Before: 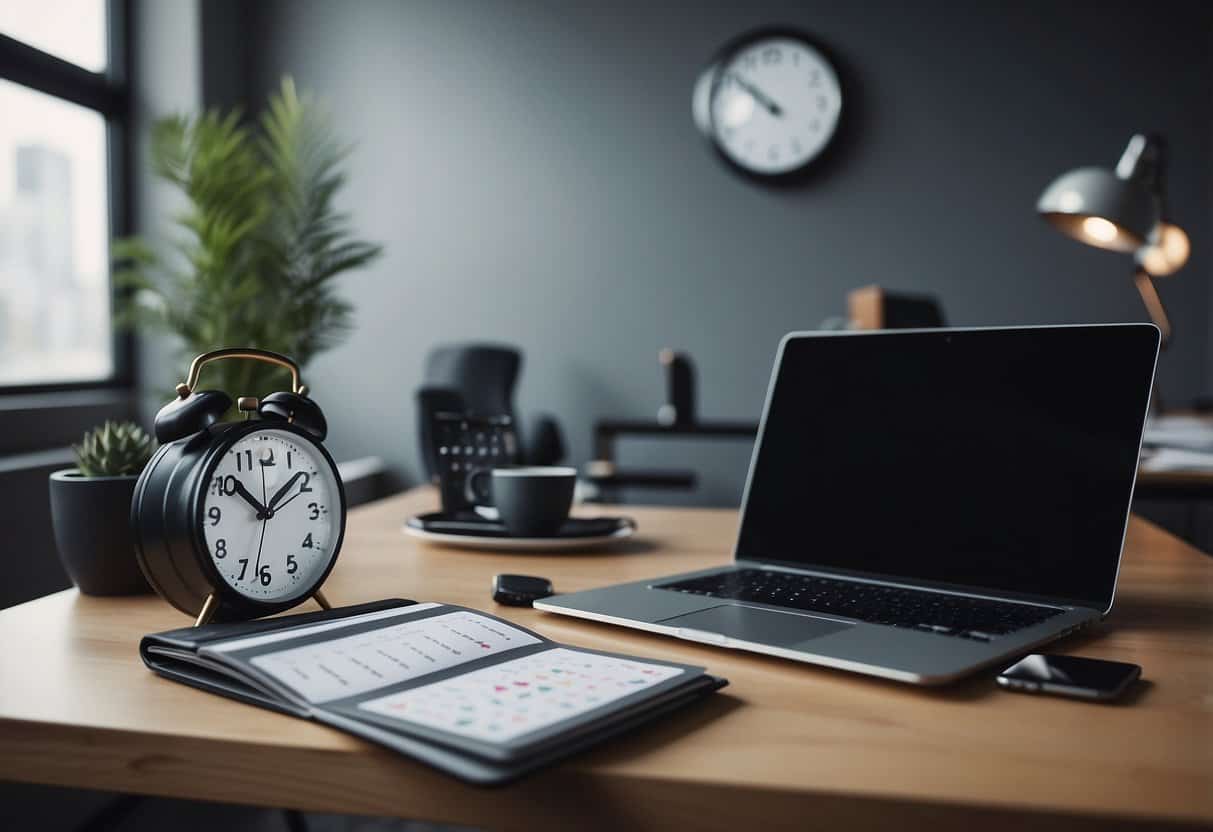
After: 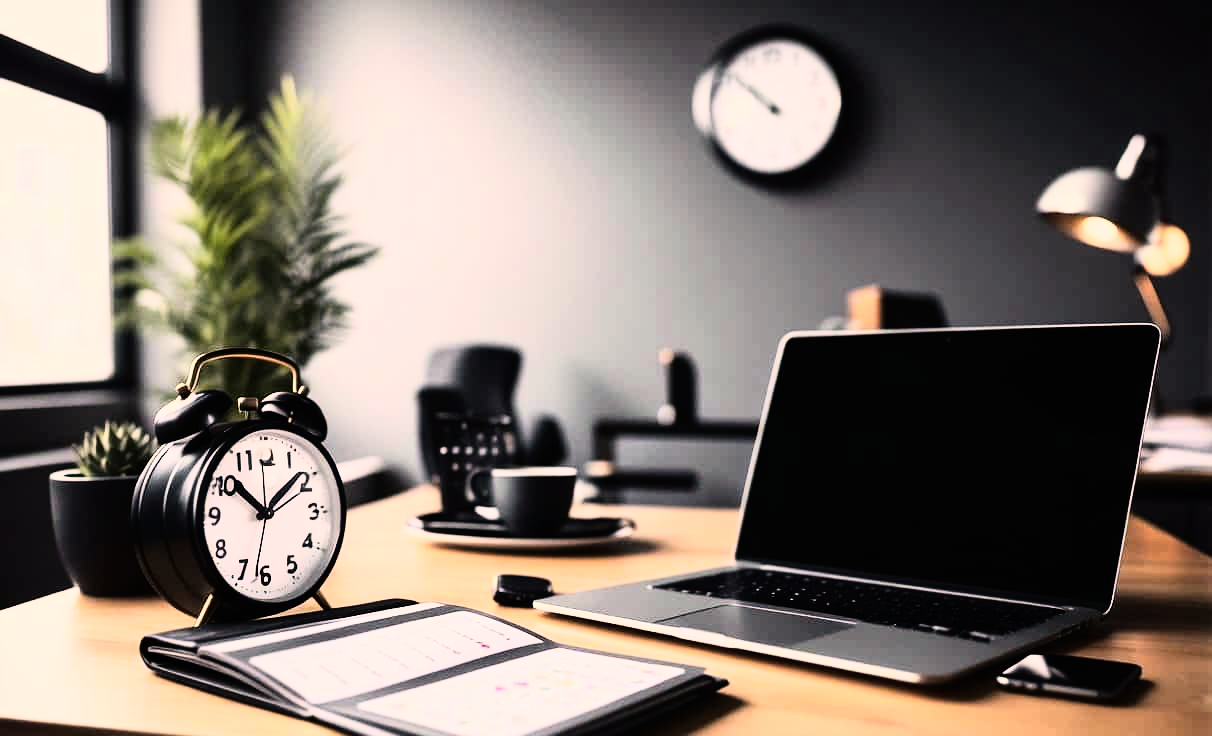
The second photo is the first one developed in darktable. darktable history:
rgb curve: curves: ch0 [(0, 0) (0.21, 0.15) (0.24, 0.21) (0.5, 0.75) (0.75, 0.96) (0.89, 0.99) (1, 1)]; ch1 [(0, 0.02) (0.21, 0.13) (0.25, 0.2) (0.5, 0.67) (0.75, 0.9) (0.89, 0.97) (1, 1)]; ch2 [(0, 0.02) (0.21, 0.13) (0.25, 0.2) (0.5, 0.67) (0.75, 0.9) (0.89, 0.97) (1, 1)], compensate middle gray true
color correction: highlights a* 11.96, highlights b* 11.58
crop and rotate: top 0%, bottom 11.49%
